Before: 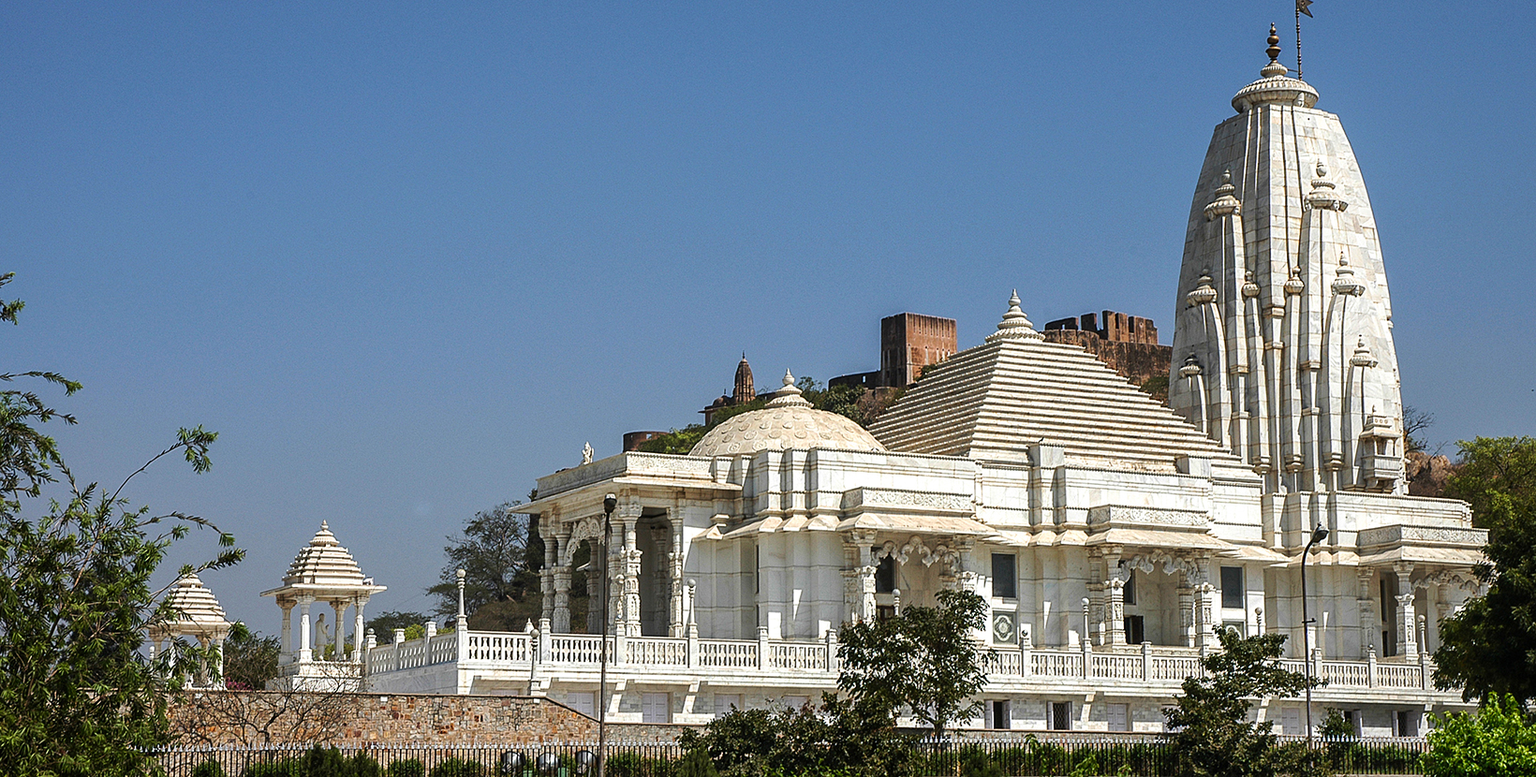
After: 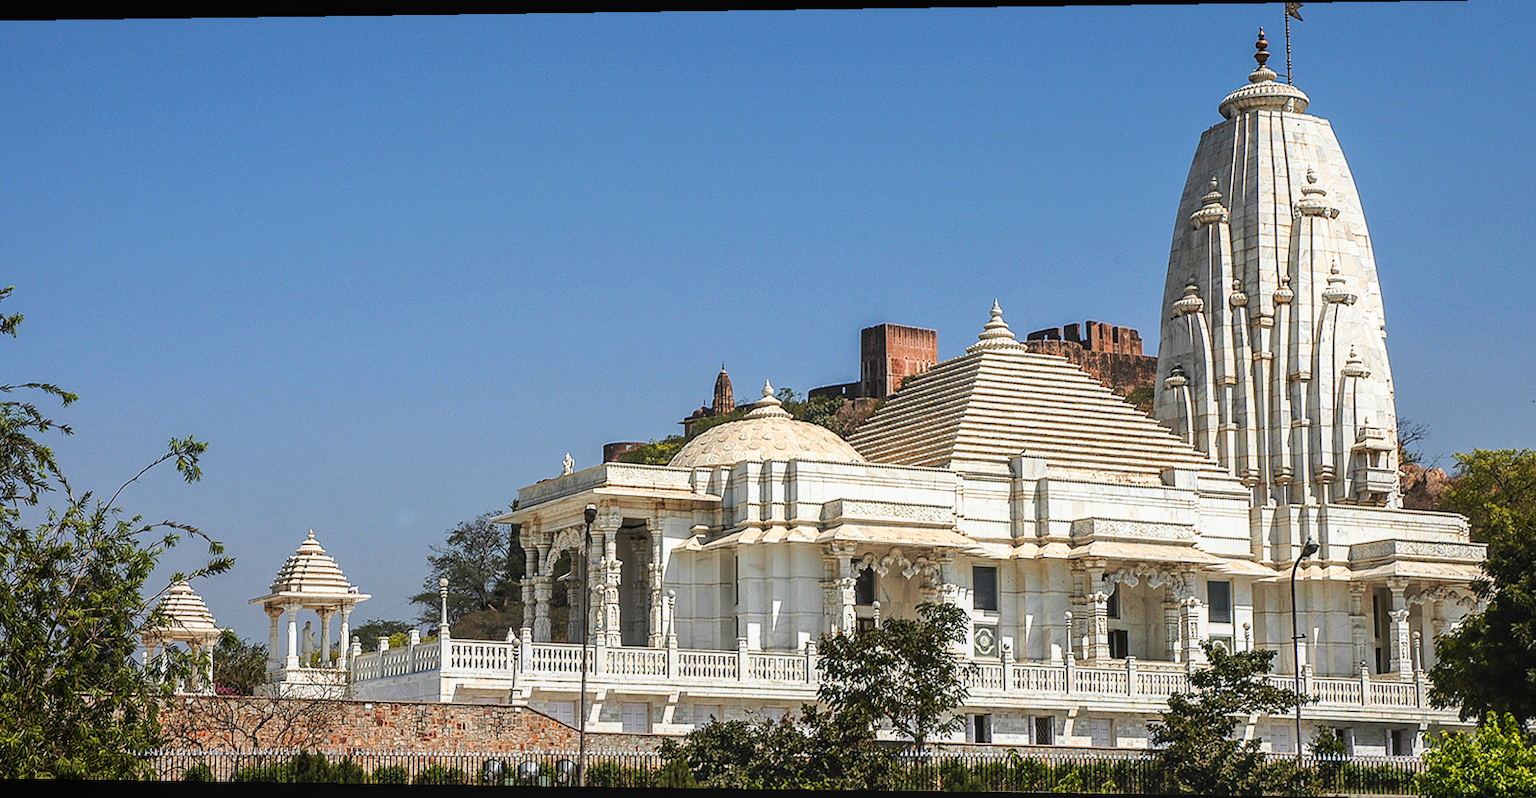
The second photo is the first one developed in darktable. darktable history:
local contrast: detail 110%
color zones: curves: ch1 [(0.309, 0.524) (0.41, 0.329) (0.508, 0.509)]; ch2 [(0.25, 0.457) (0.75, 0.5)]
rotate and perspective: lens shift (horizontal) -0.055, automatic cropping off
tone equalizer: -8 EV -1.84 EV, -7 EV -1.16 EV, -6 EV -1.62 EV, smoothing diameter 25%, edges refinement/feathering 10, preserve details guided filter
base curve: curves: ch0 [(0, 0) (0.666, 0.806) (1, 1)]
